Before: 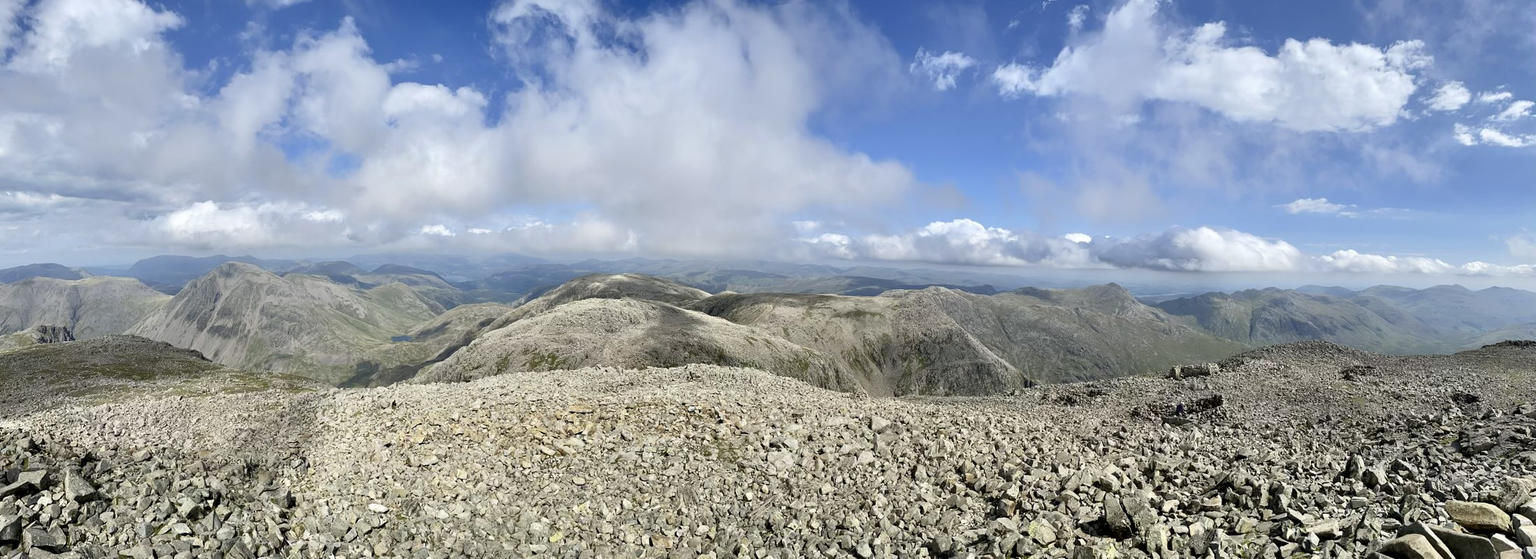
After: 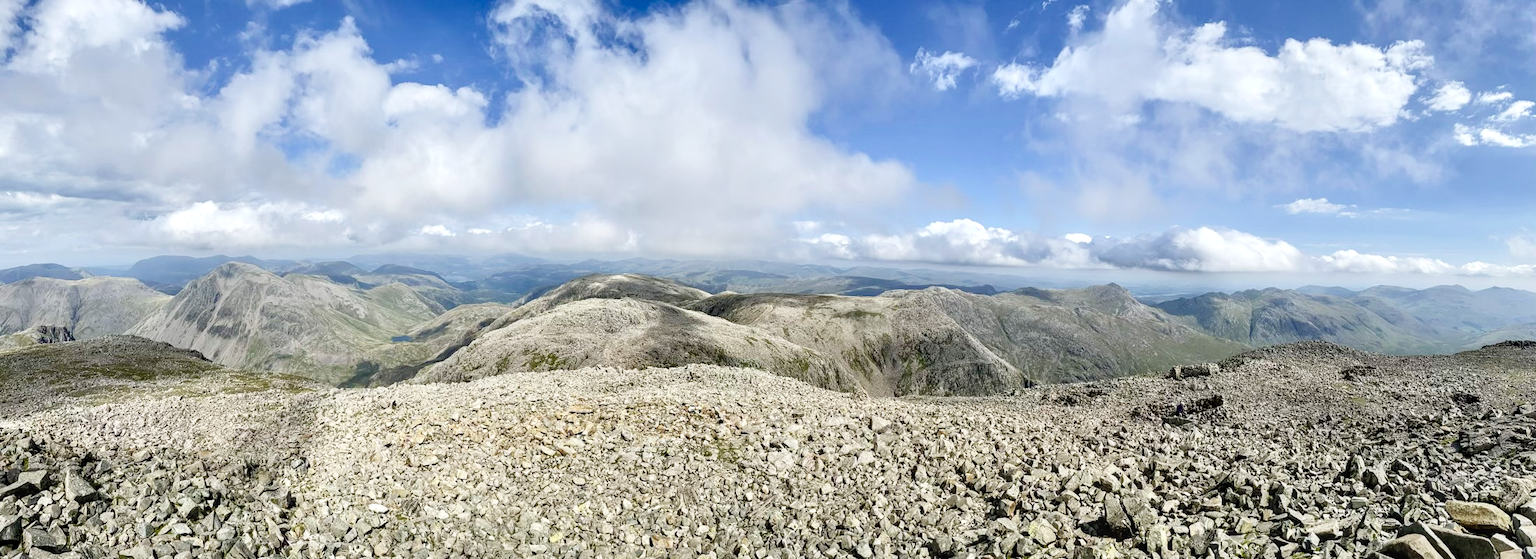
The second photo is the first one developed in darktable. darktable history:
tone curve: curves: ch0 [(0, 0) (0.004, 0.001) (0.133, 0.112) (0.325, 0.362) (0.832, 0.893) (1, 1)], preserve colors none
local contrast: on, module defaults
